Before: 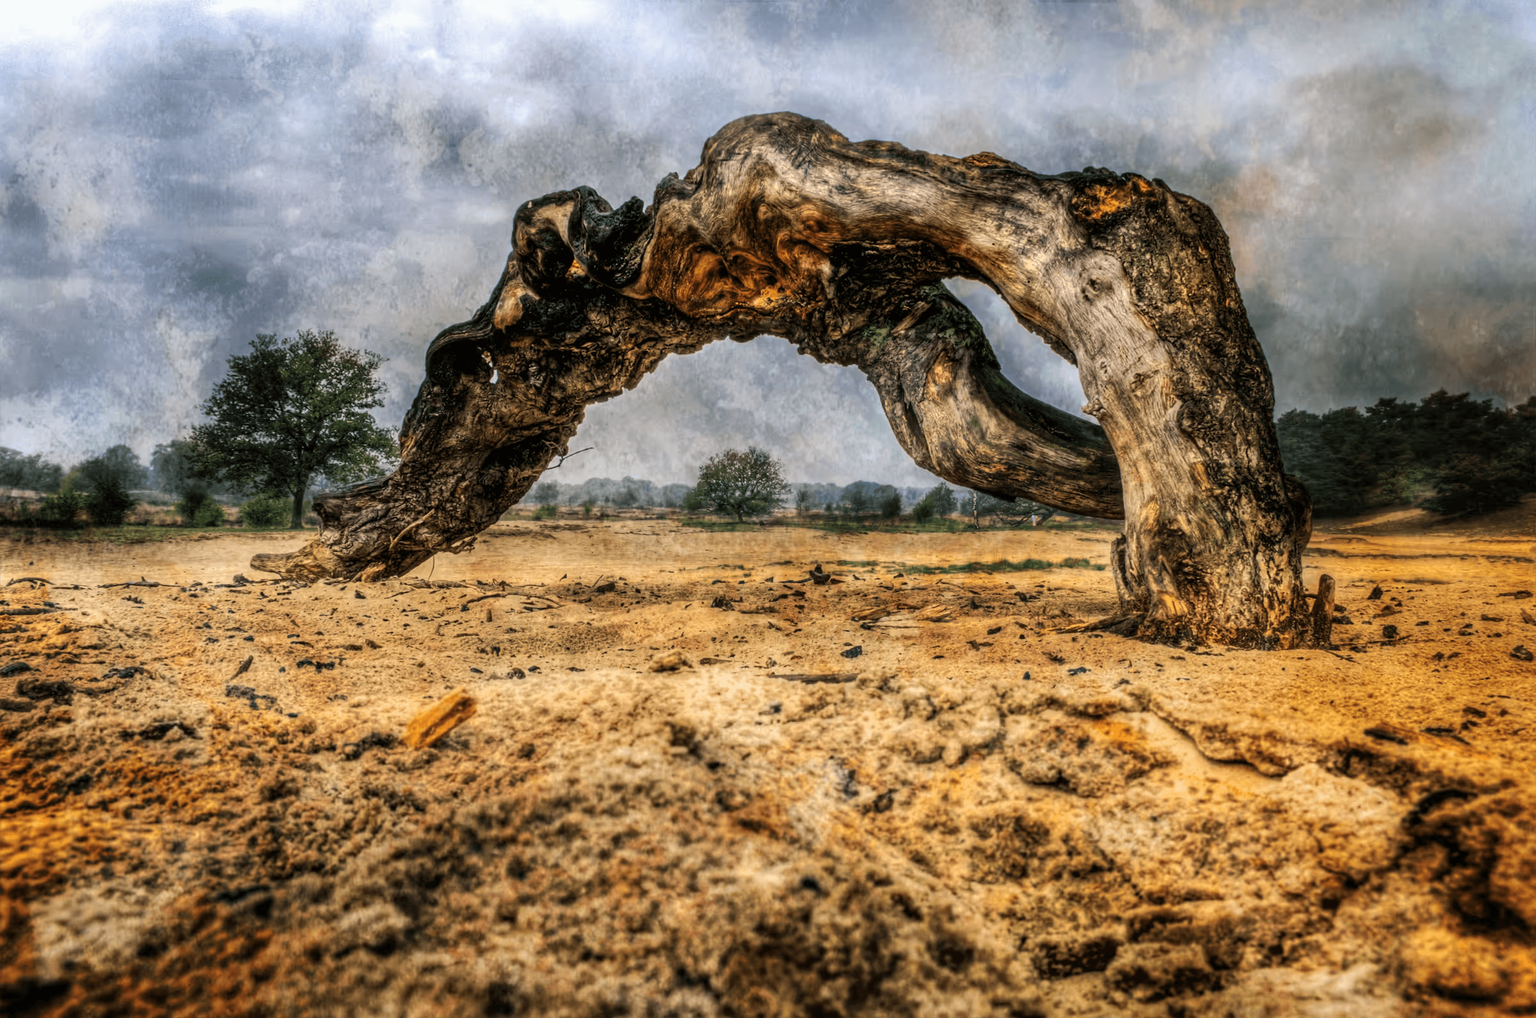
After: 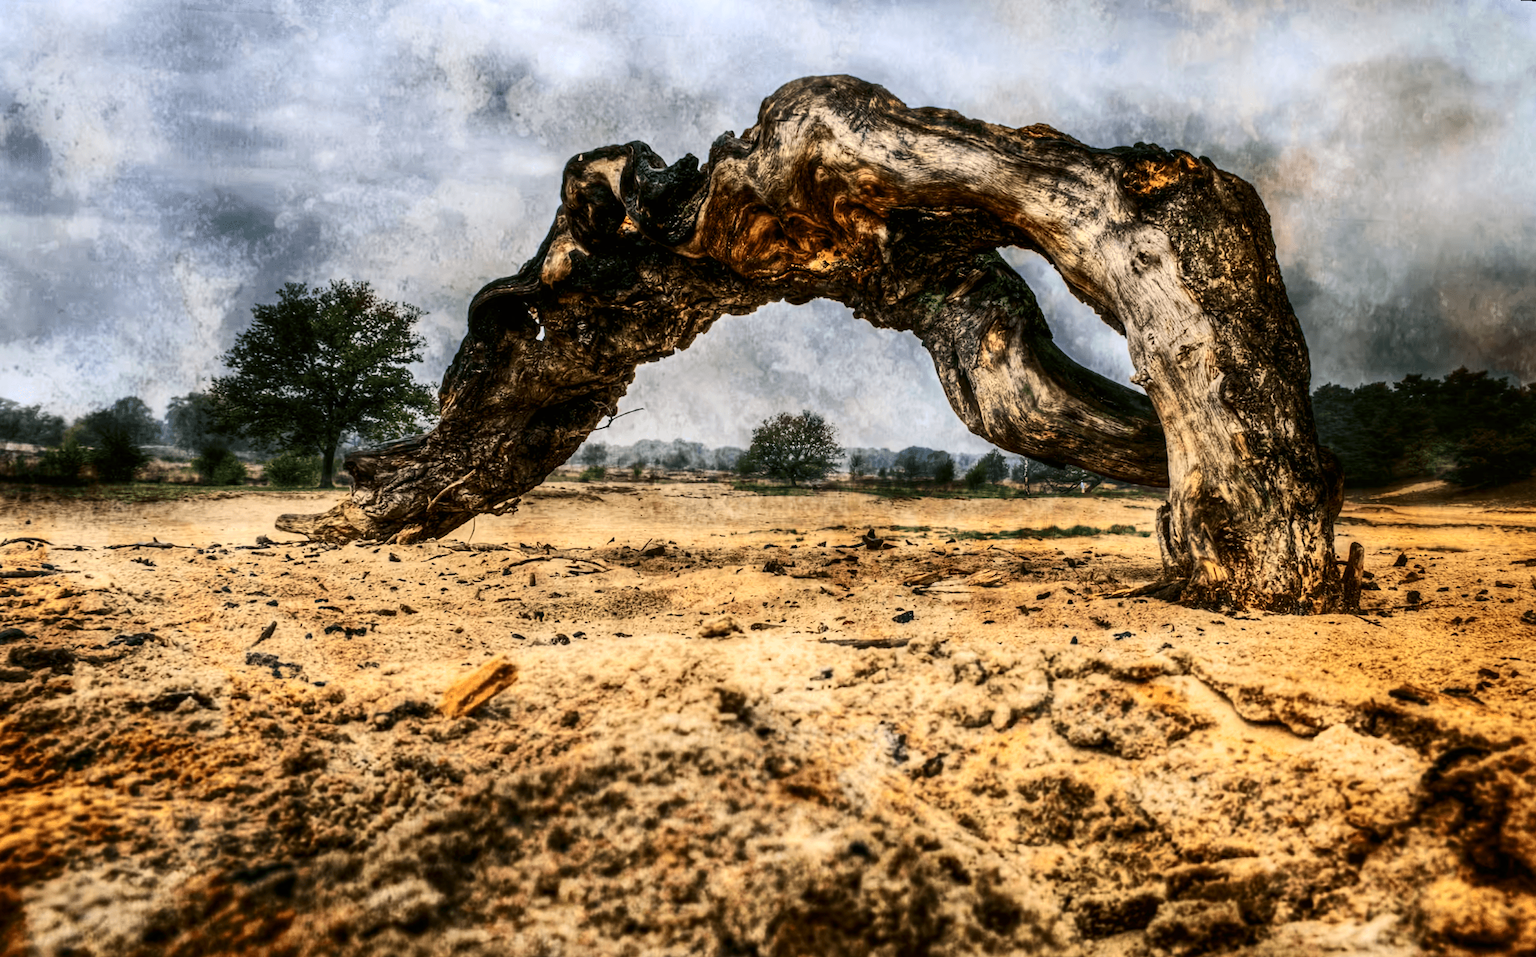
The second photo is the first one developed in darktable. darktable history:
rotate and perspective: rotation 0.679°, lens shift (horizontal) 0.136, crop left 0.009, crop right 0.991, crop top 0.078, crop bottom 0.95
contrast brightness saturation: contrast 0.28
